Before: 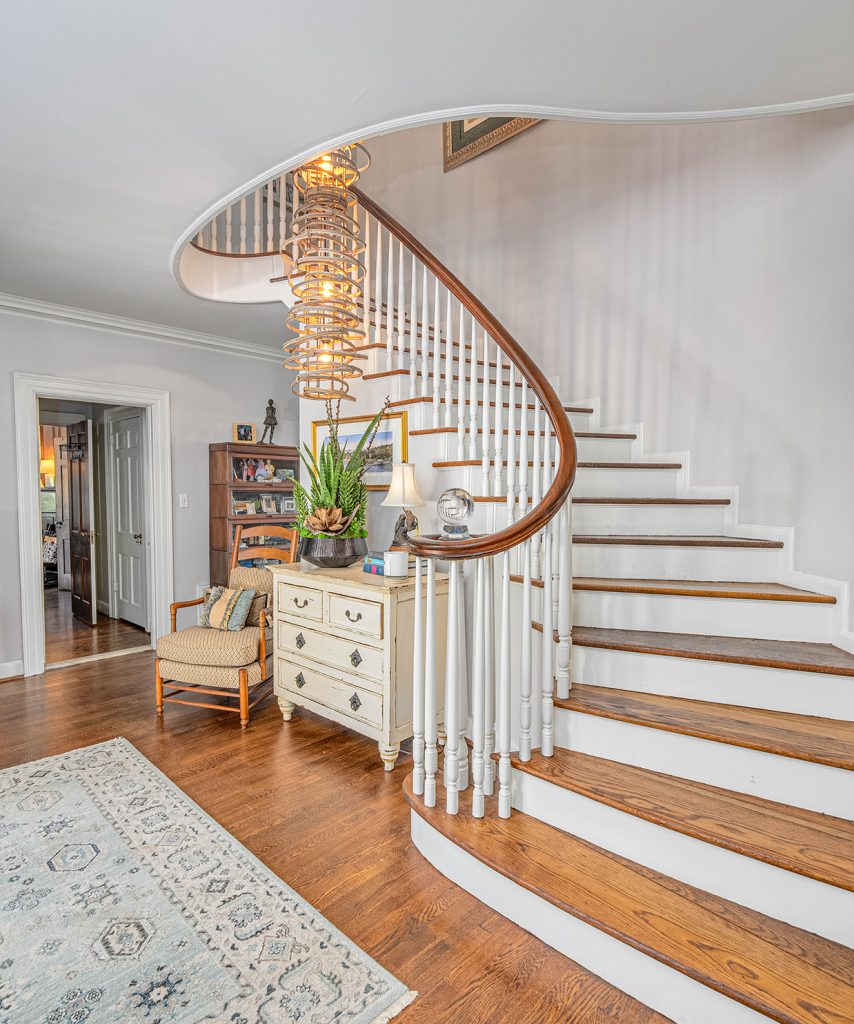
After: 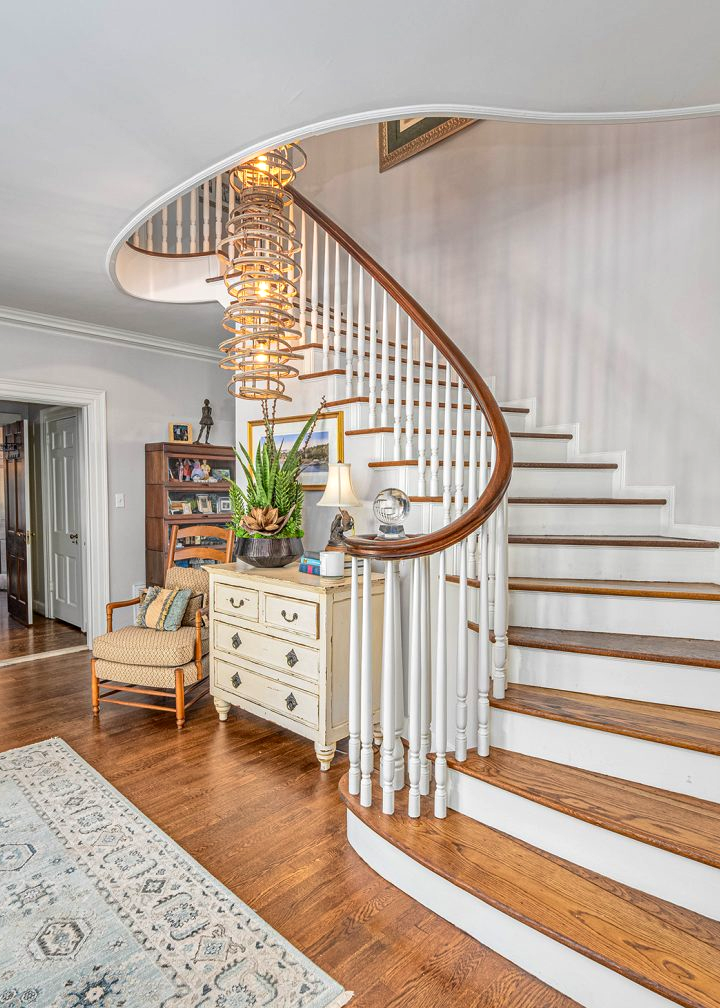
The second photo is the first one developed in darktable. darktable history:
local contrast: mode bilateral grid, contrast 20, coarseness 50, detail 132%, midtone range 0.2
velvia: strength 15%
crop: left 7.598%, right 7.873%
